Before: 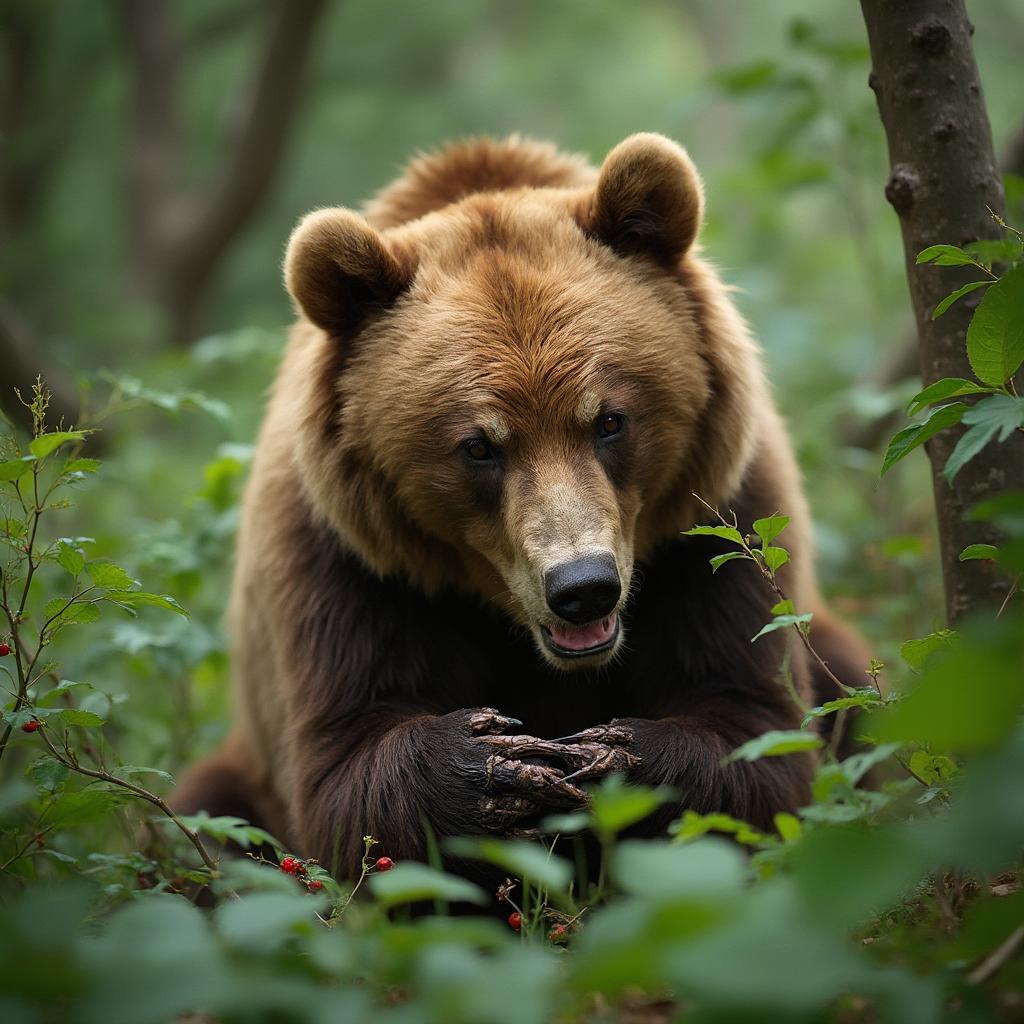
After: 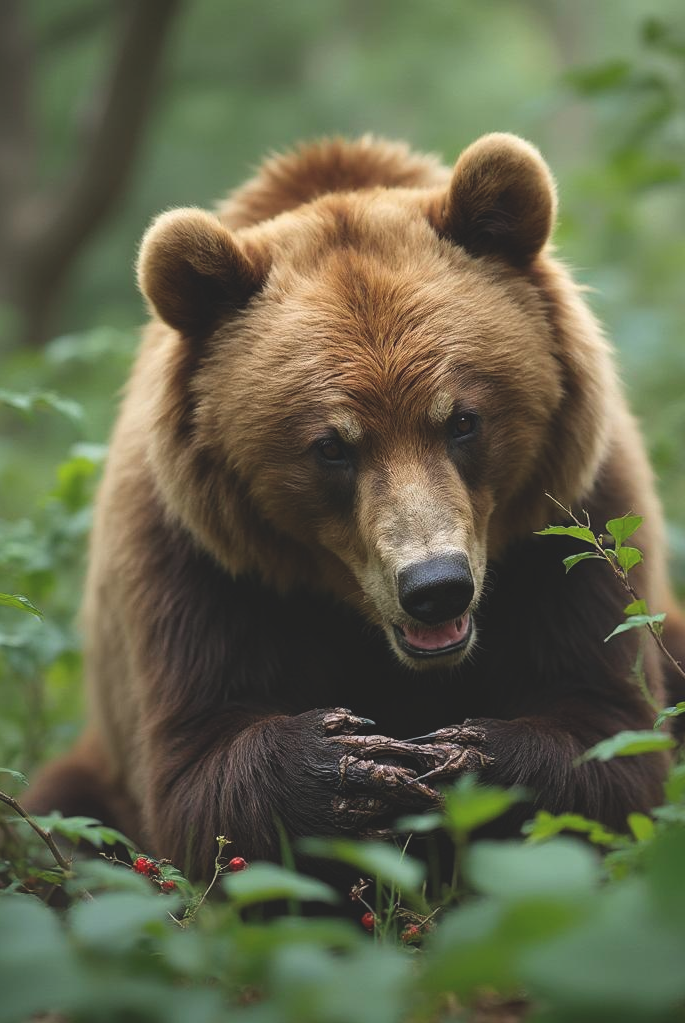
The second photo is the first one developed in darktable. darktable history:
crop and rotate: left 14.42%, right 18.622%
exposure: black level correction -0.015, compensate highlight preservation false
